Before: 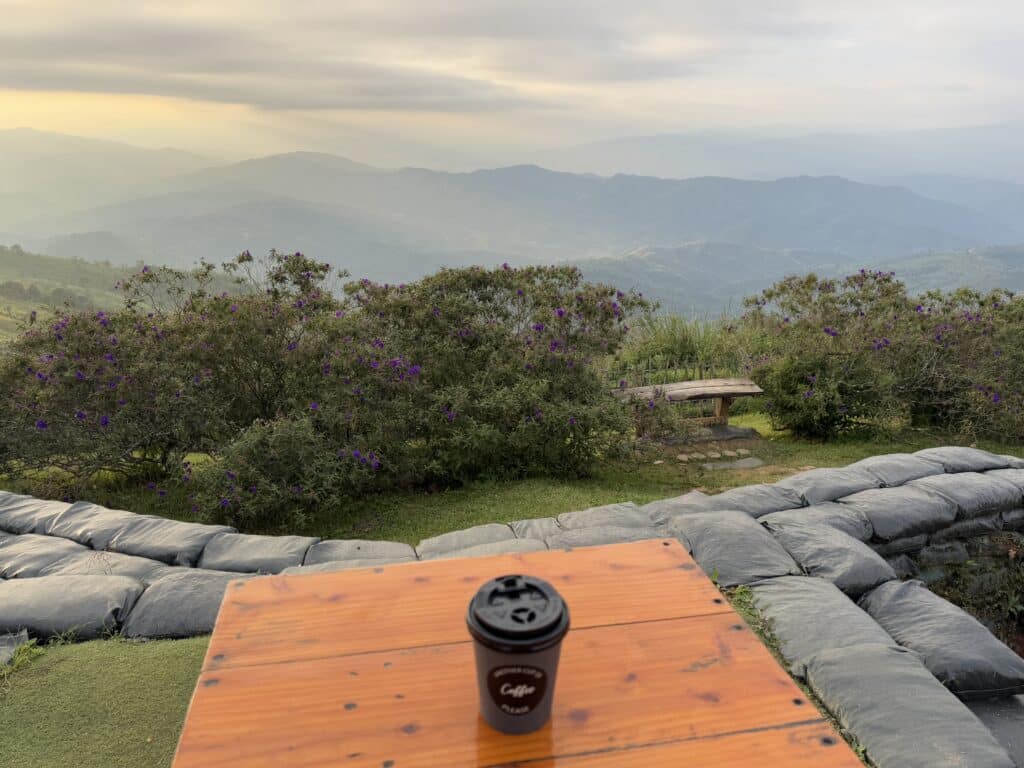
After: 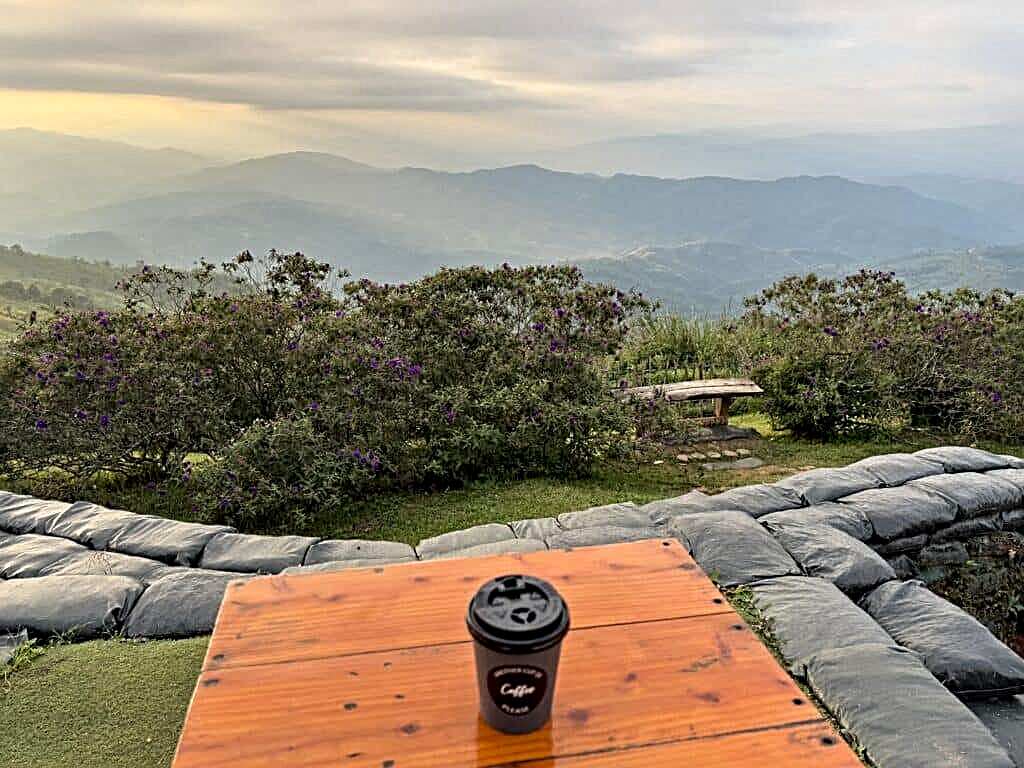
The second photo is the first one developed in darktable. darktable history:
contrast equalizer: octaves 7, y [[0.5, 0.542, 0.583, 0.625, 0.667, 0.708], [0.5 ×6], [0.5 ×6], [0 ×6], [0 ×6]]
white balance: emerald 1
sharpen: on, module defaults
